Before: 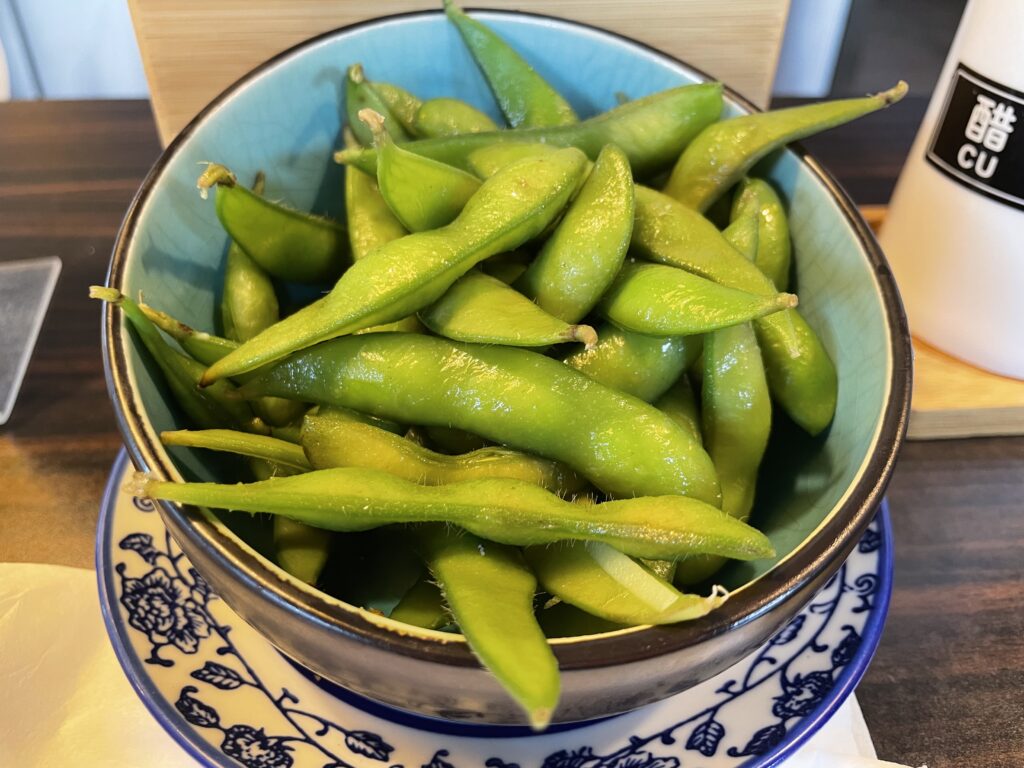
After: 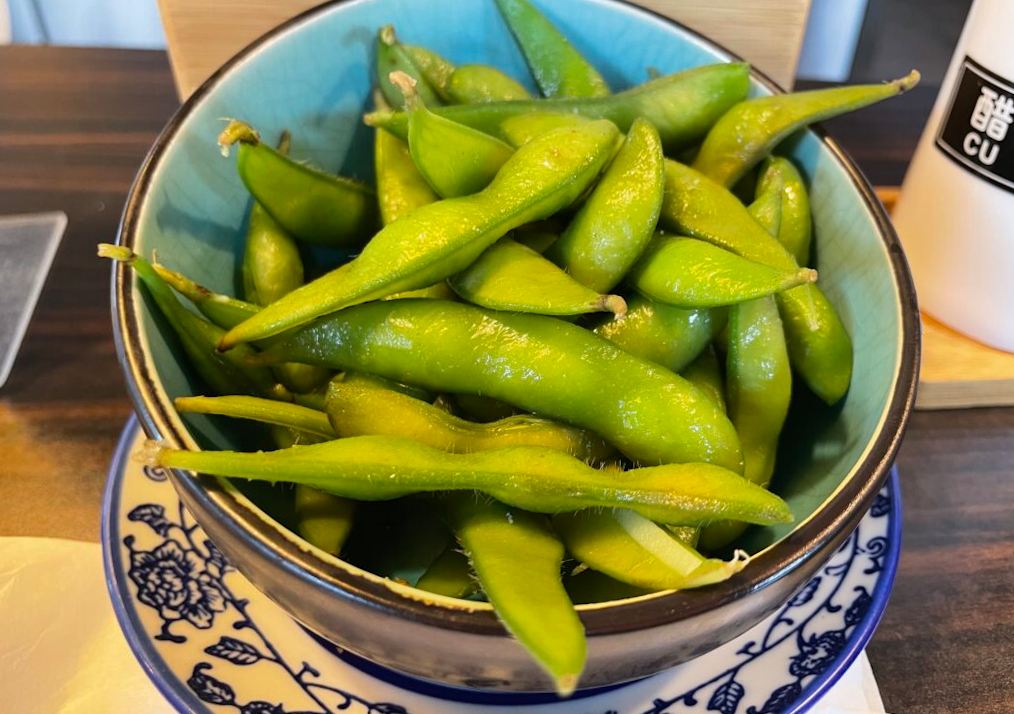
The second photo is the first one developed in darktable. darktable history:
white balance: emerald 1
rotate and perspective: rotation 0.679°, lens shift (horizontal) 0.136, crop left 0.009, crop right 0.991, crop top 0.078, crop bottom 0.95
